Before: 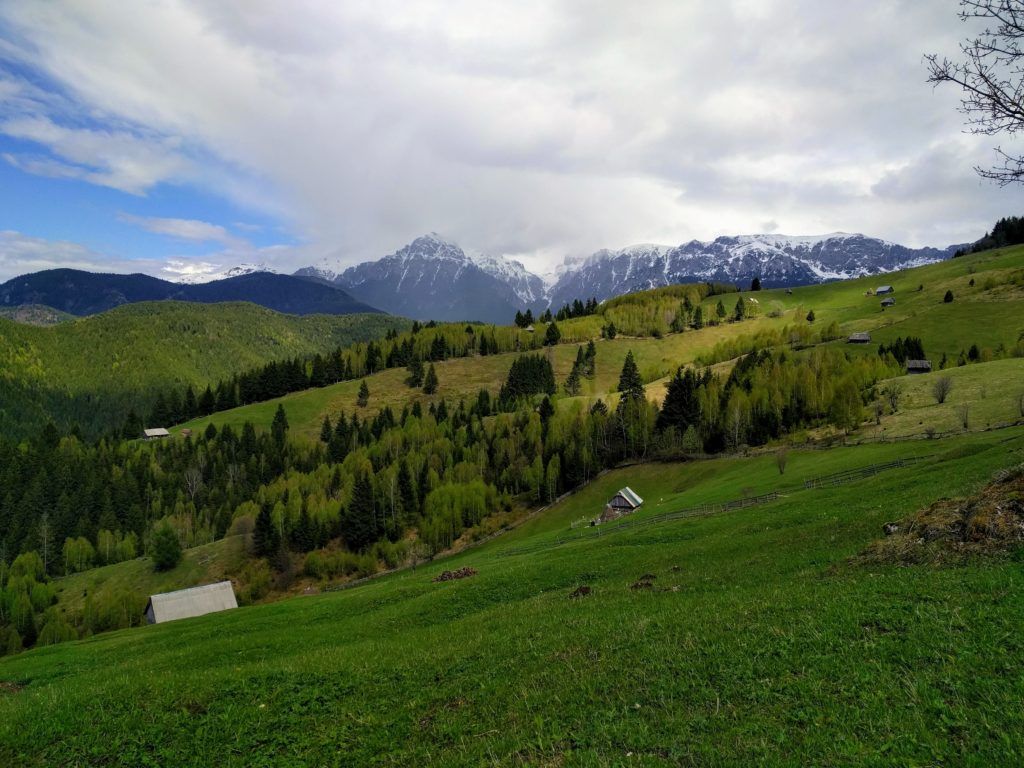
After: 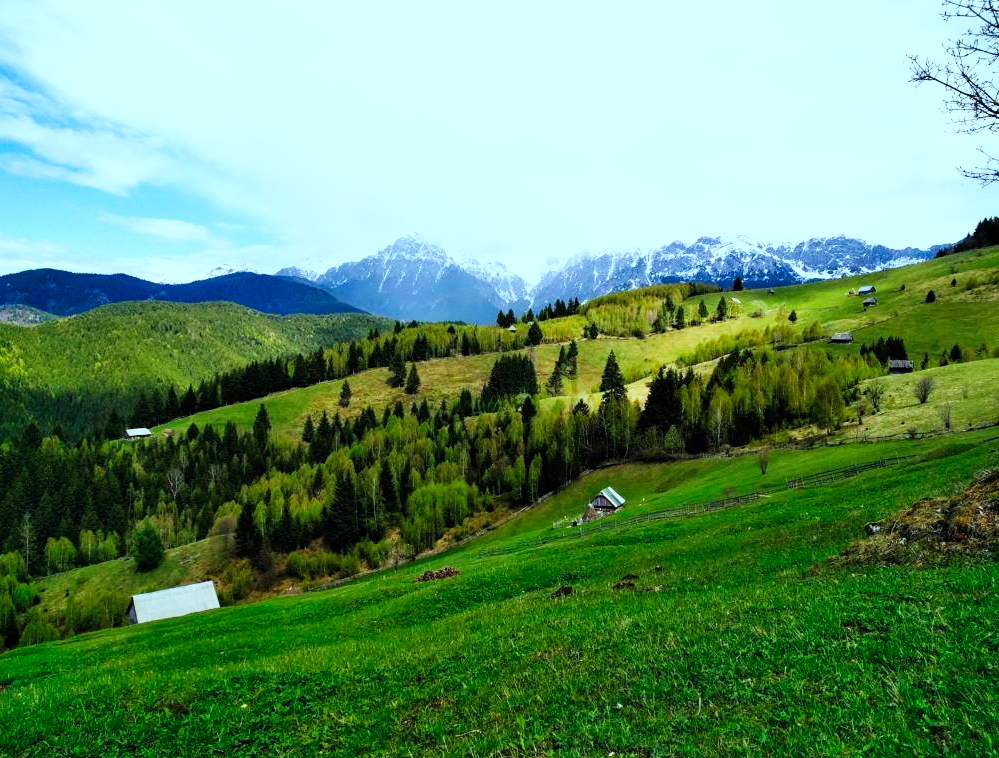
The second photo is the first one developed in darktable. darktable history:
base curve: curves: ch0 [(0, 0) (0.007, 0.004) (0.027, 0.03) (0.046, 0.07) (0.207, 0.54) (0.442, 0.872) (0.673, 0.972) (1, 1)], preserve colors none
color correction: highlights a* -11.71, highlights b* -15.58
crop and rotate: left 1.774%, right 0.633%, bottom 1.28%
